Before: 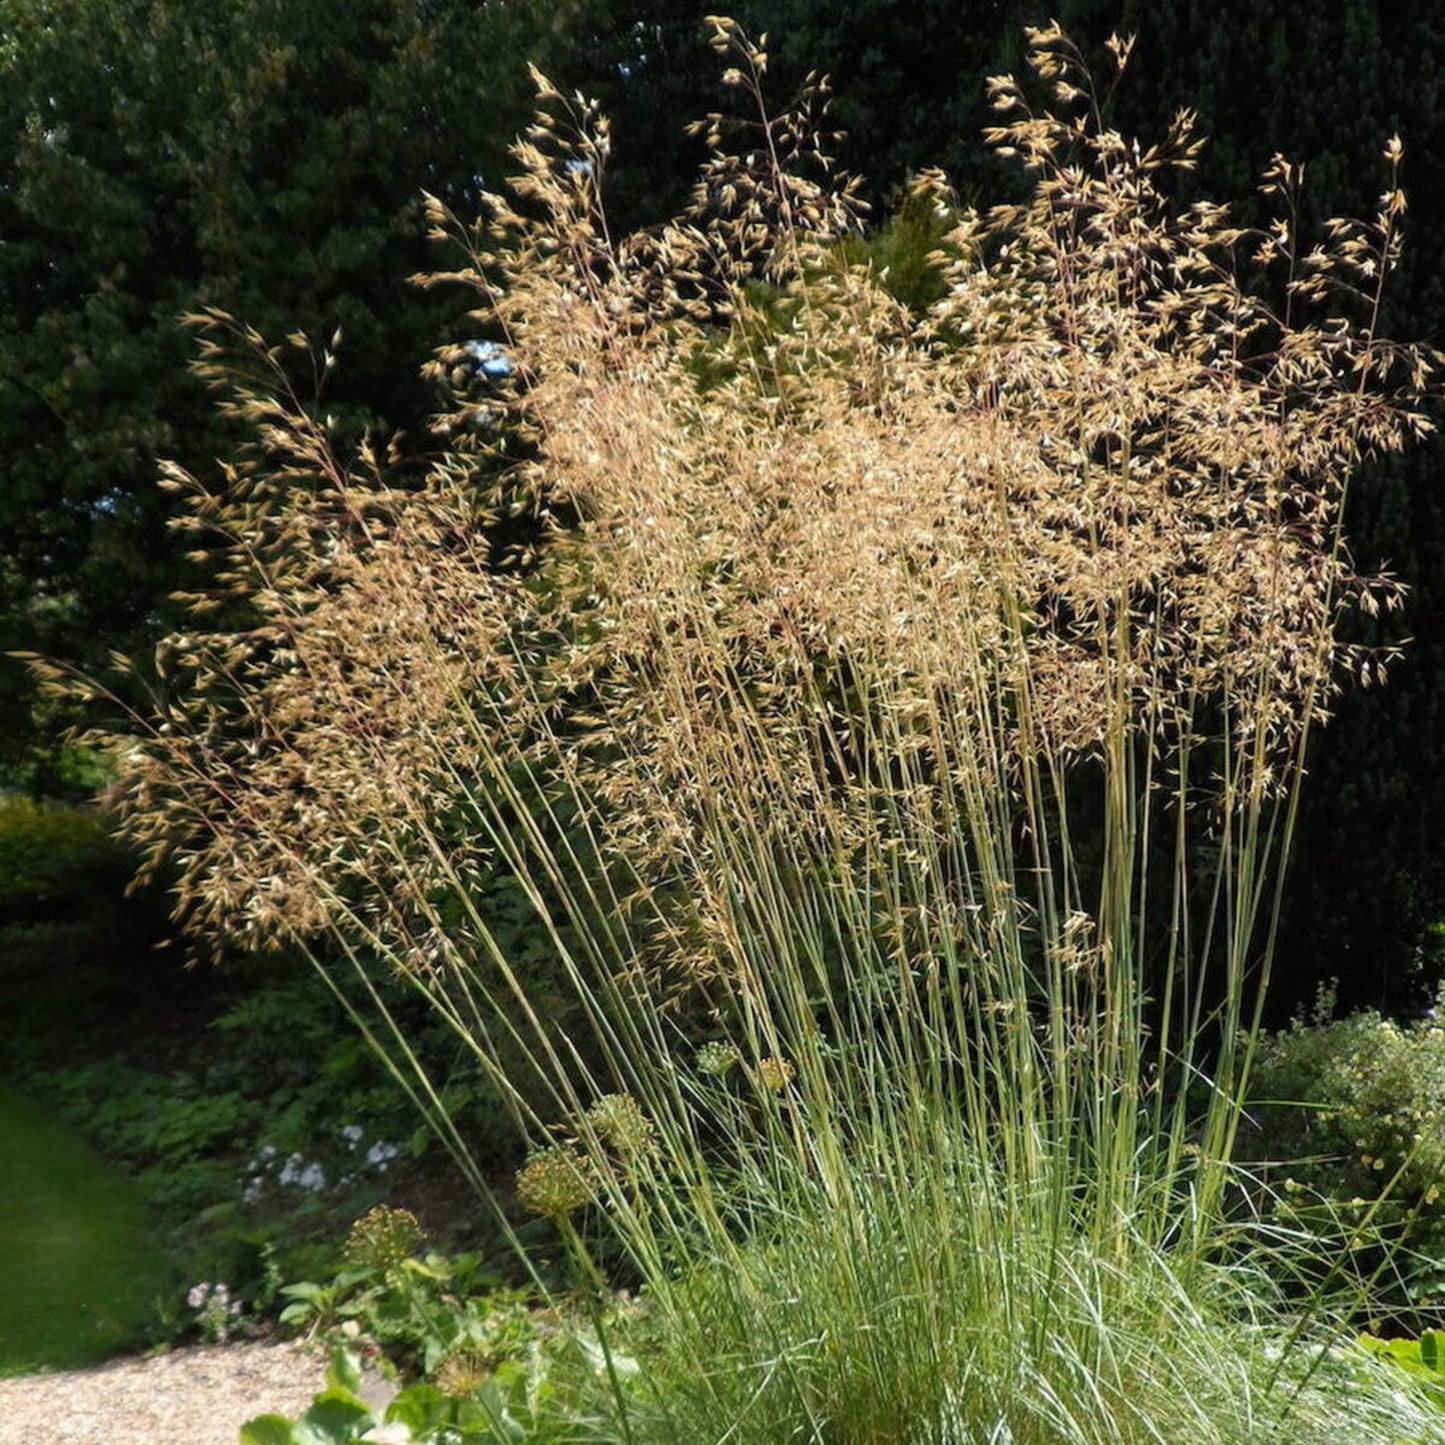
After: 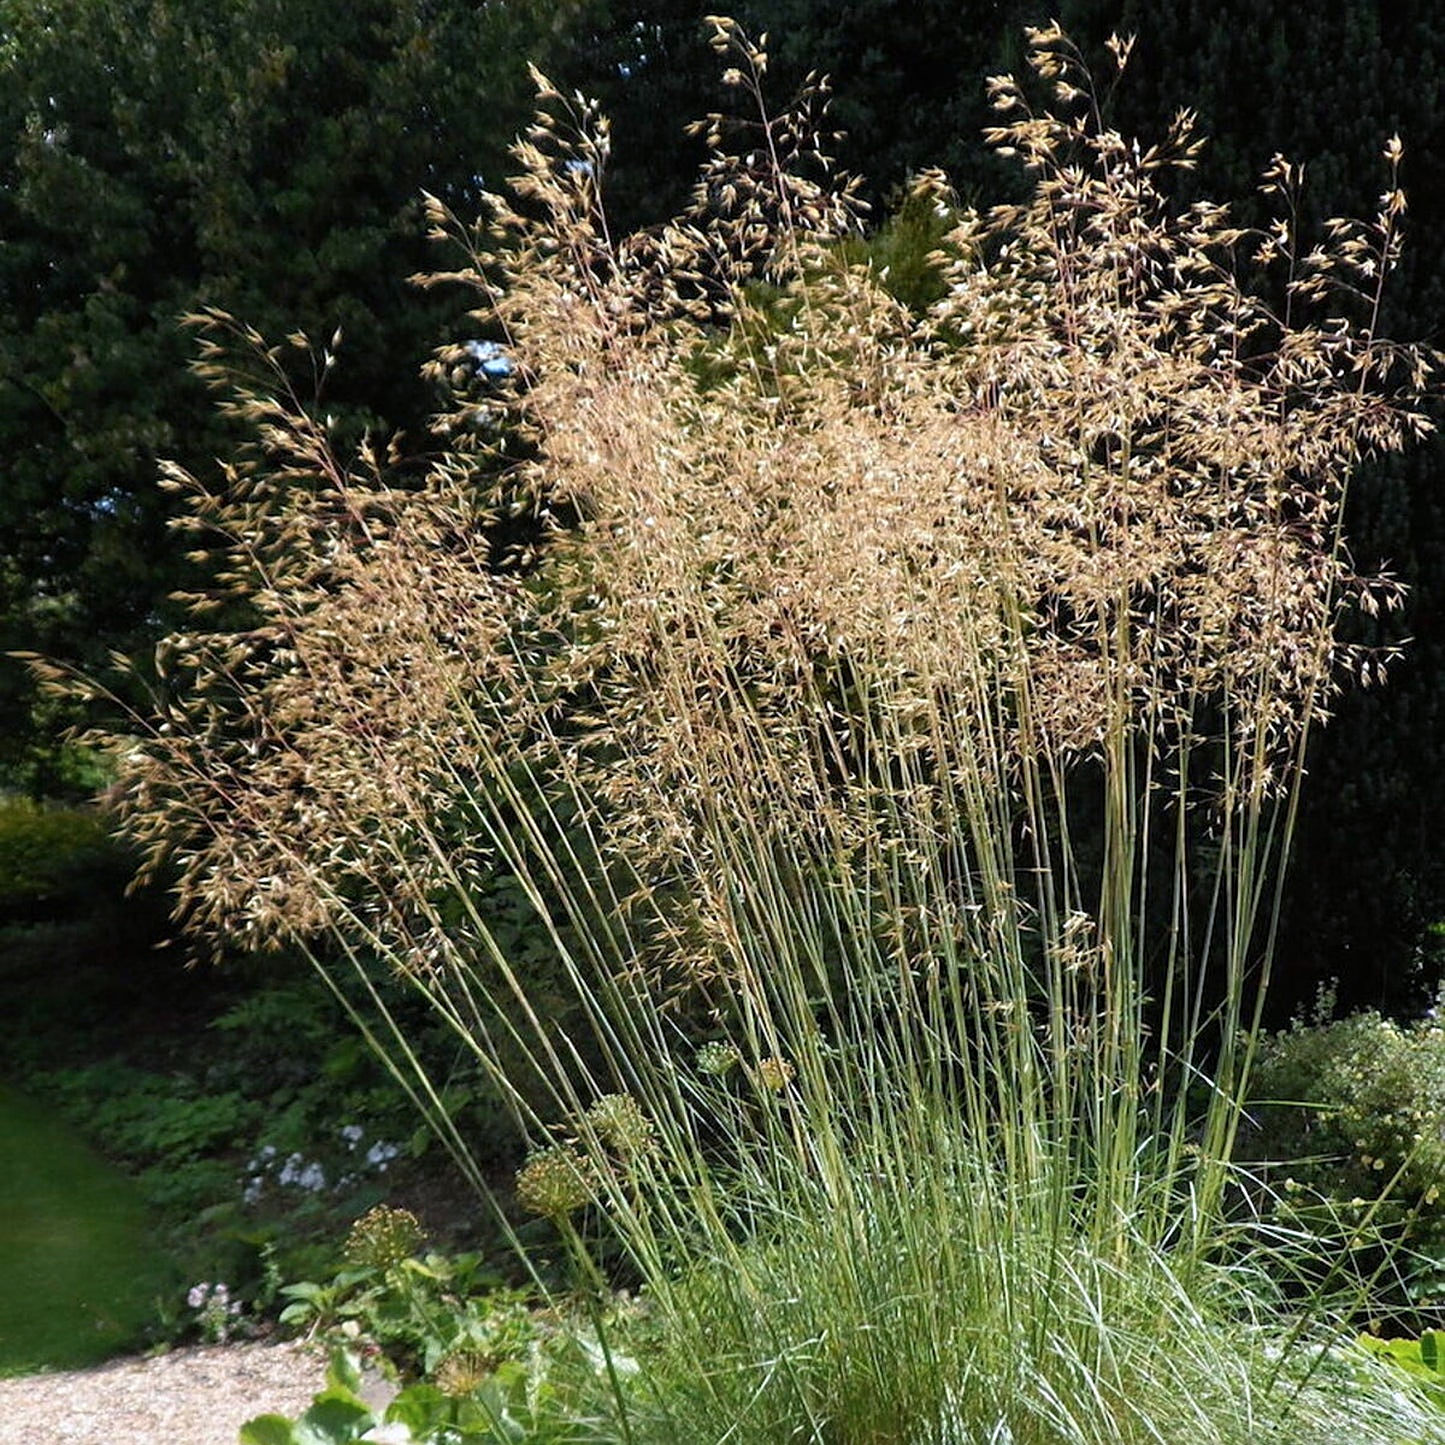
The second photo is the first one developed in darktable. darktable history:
color calibration: illuminant as shot in camera, x 0.358, y 0.373, temperature 4628.91 K
sharpen: on, module defaults
